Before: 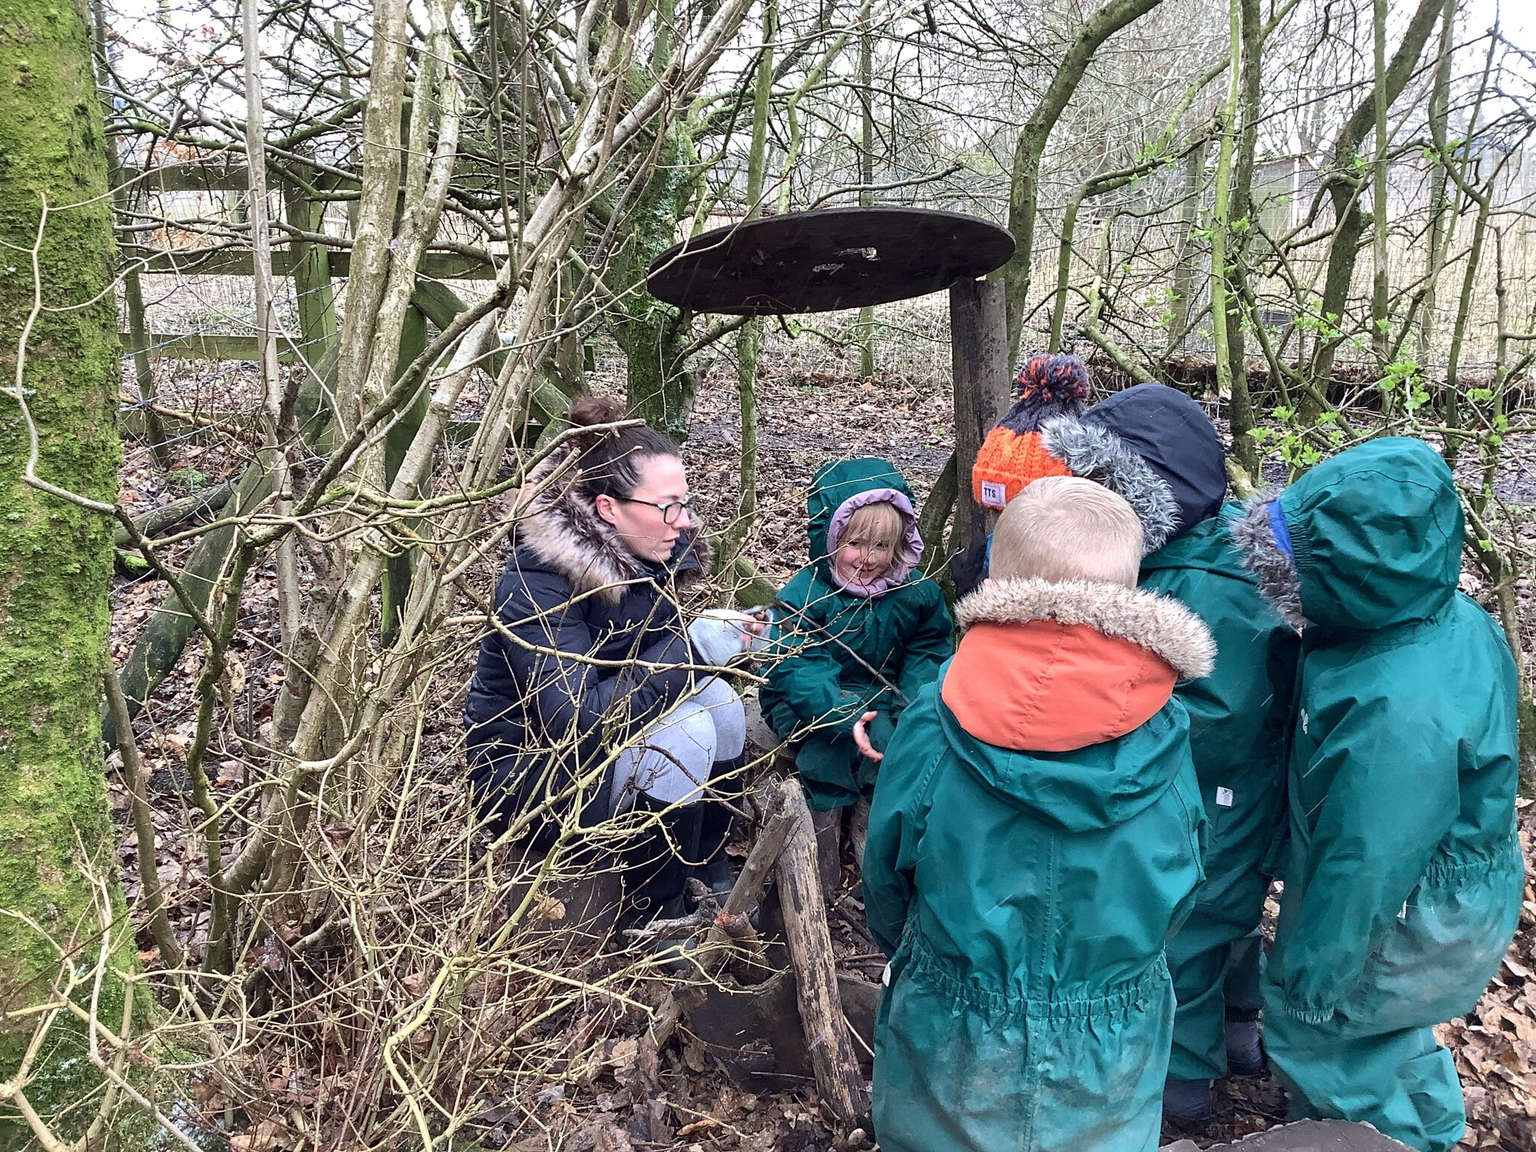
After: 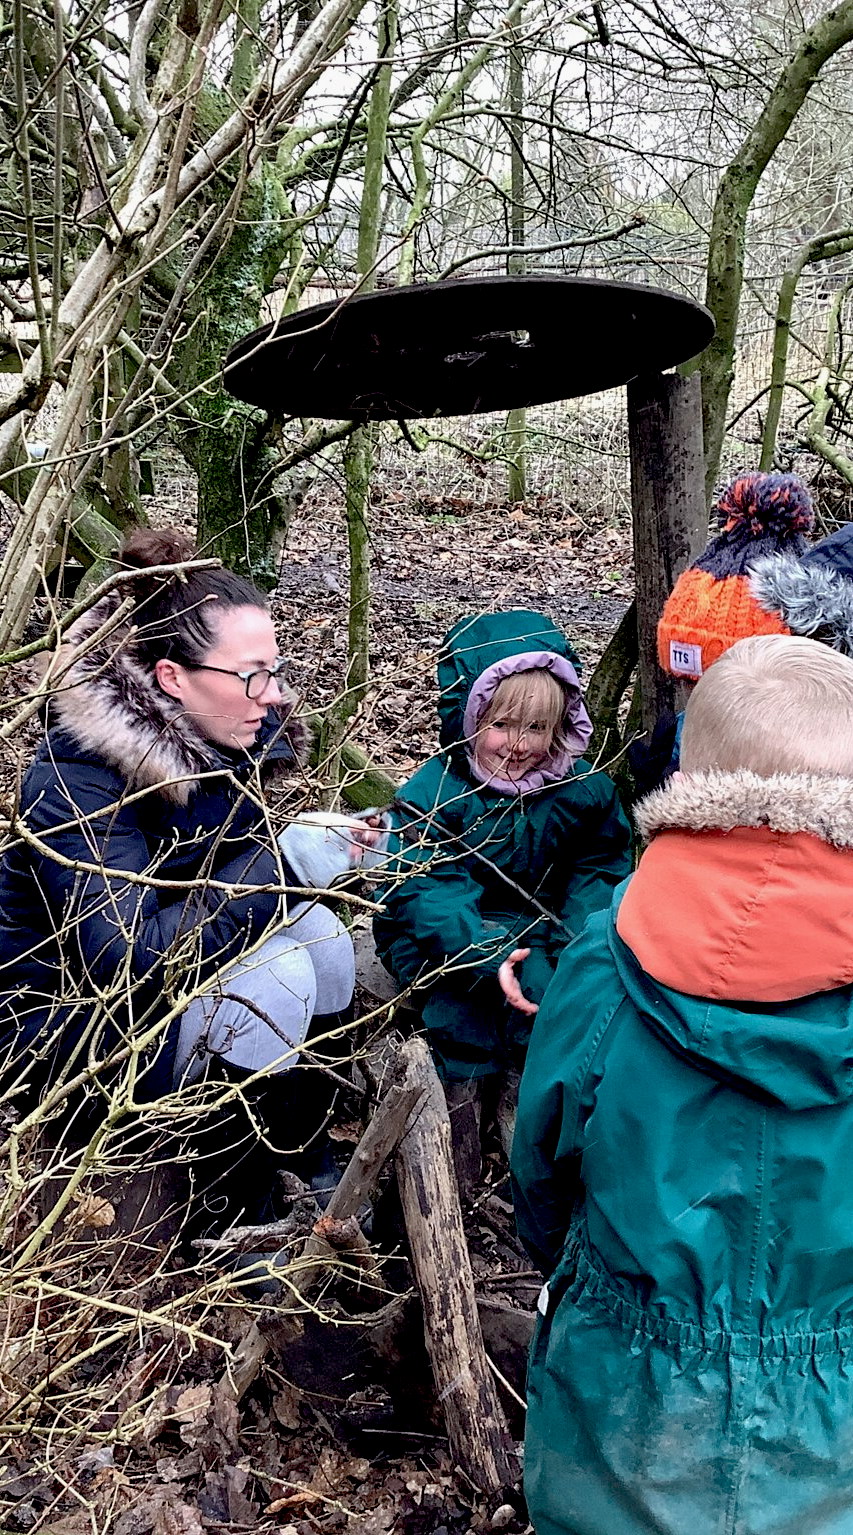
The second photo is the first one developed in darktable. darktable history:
crop: left 31.229%, right 27.105%
exposure: black level correction 0.029, exposure -0.073 EV, compensate highlight preservation false
